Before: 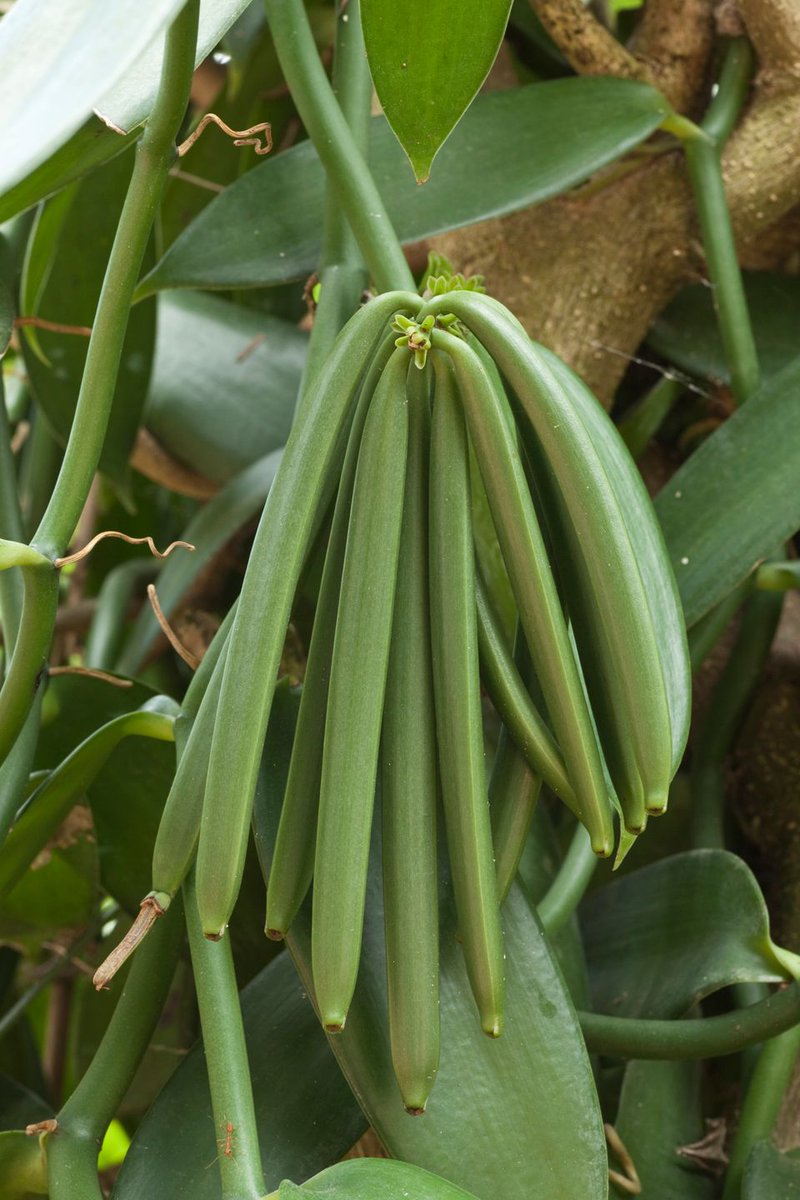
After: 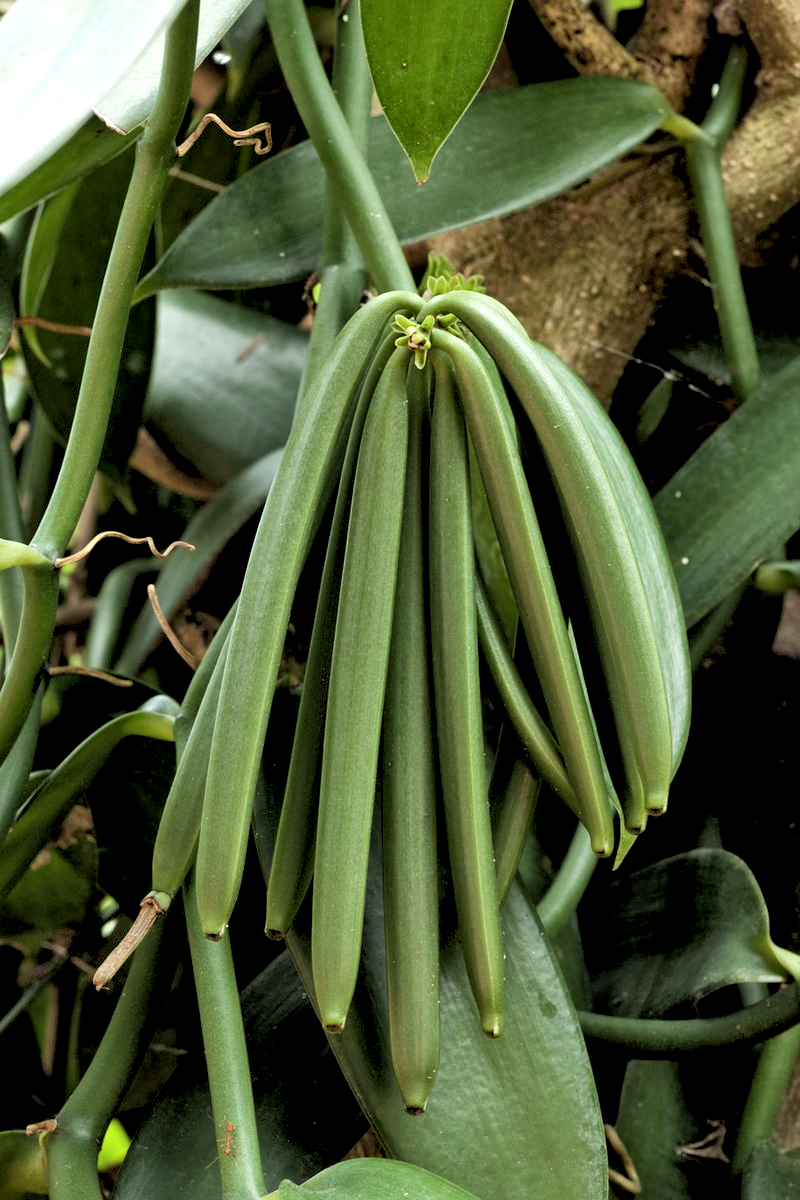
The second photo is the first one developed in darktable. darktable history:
shadows and highlights: shadows -10, white point adjustment 1.5, highlights 10
rgb levels: levels [[0.034, 0.472, 0.904], [0, 0.5, 1], [0, 0.5, 1]]
local contrast: mode bilateral grid, contrast 20, coarseness 50, detail 159%, midtone range 0.2
